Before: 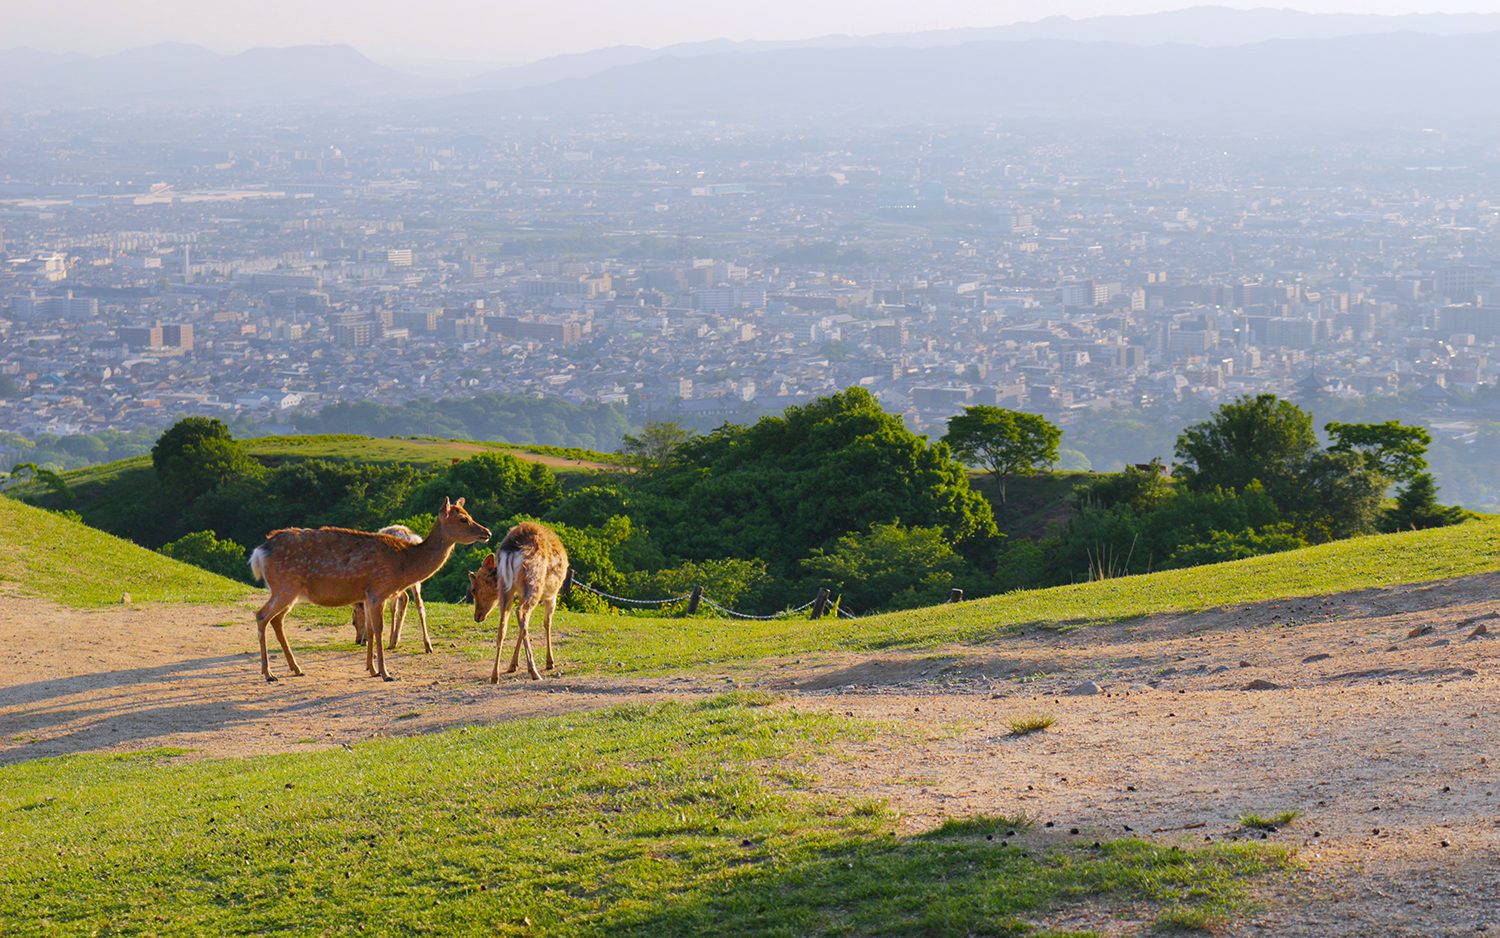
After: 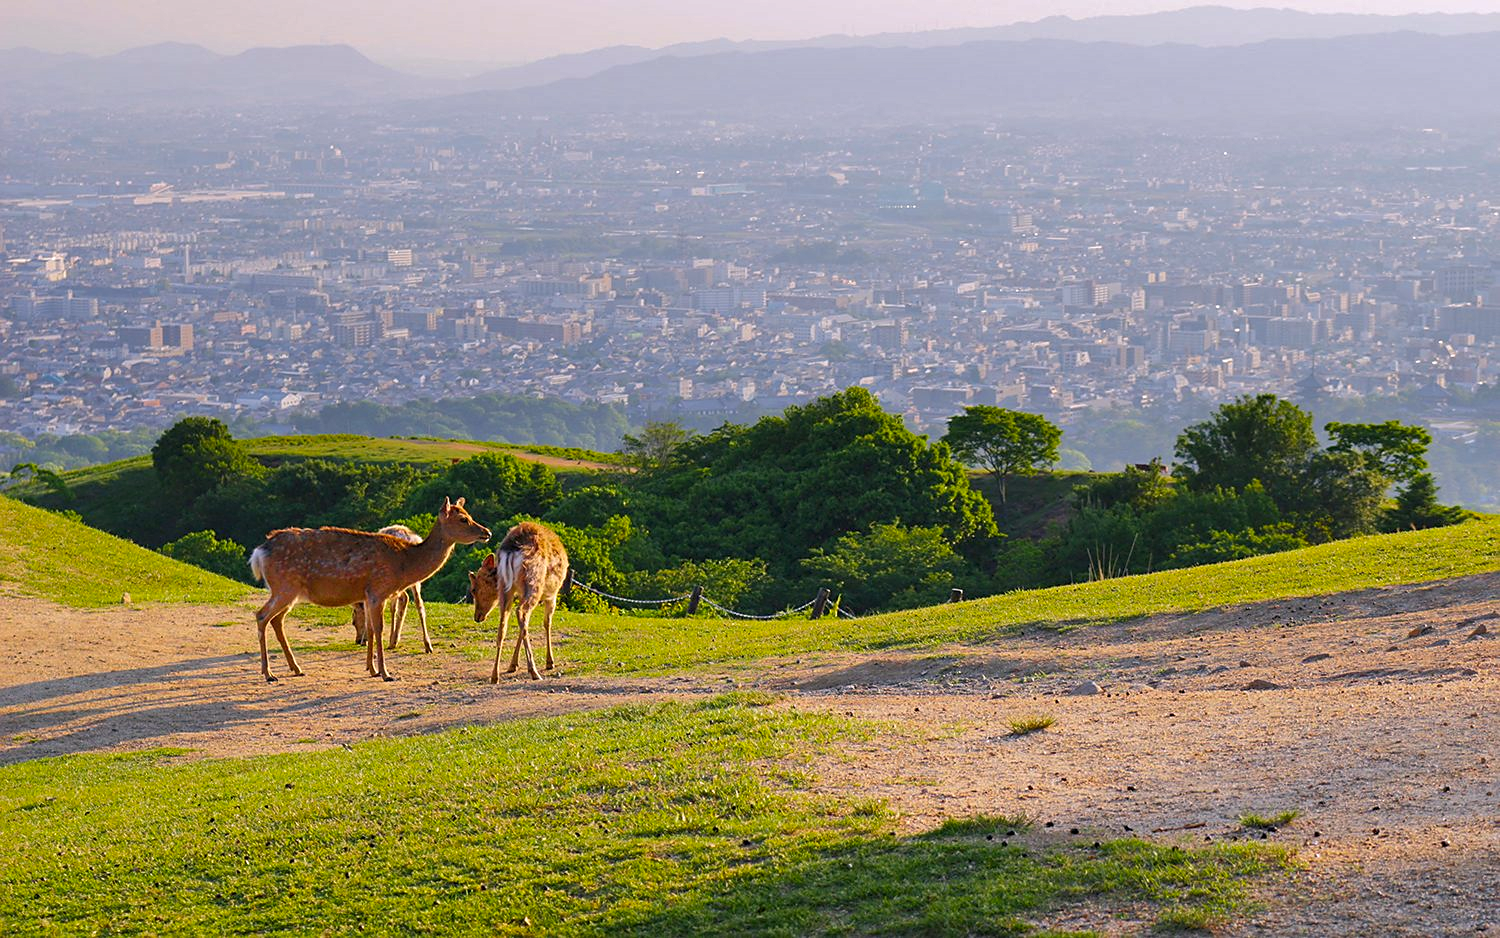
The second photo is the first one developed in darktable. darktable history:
color correction: highlights a* 3.18, highlights b* 1.77, saturation 1.16
local contrast: highlights 107%, shadows 102%, detail 119%, midtone range 0.2
shadows and highlights: shadows 43.73, white point adjustment -1.57, soften with gaussian
sharpen: radius 1.878, amount 0.412, threshold 1.398
